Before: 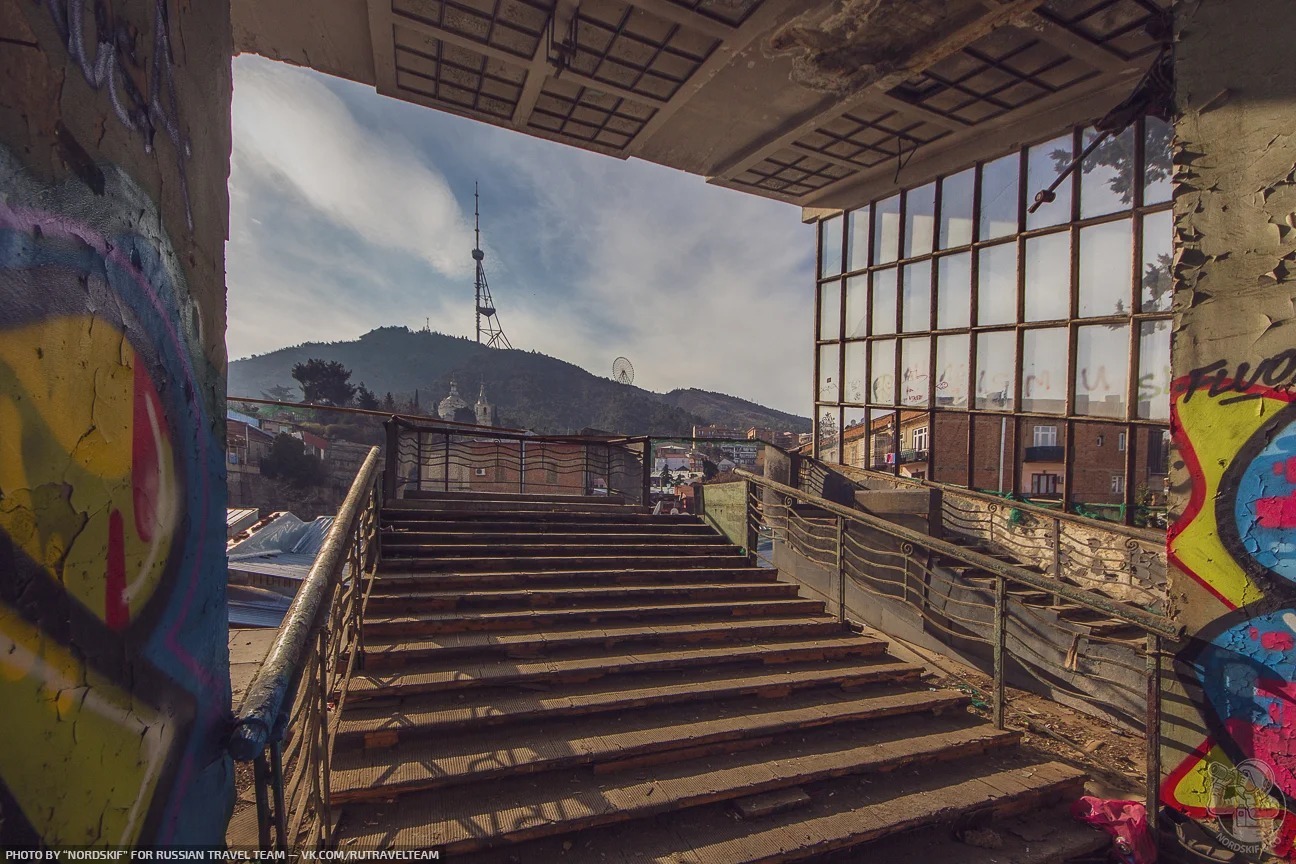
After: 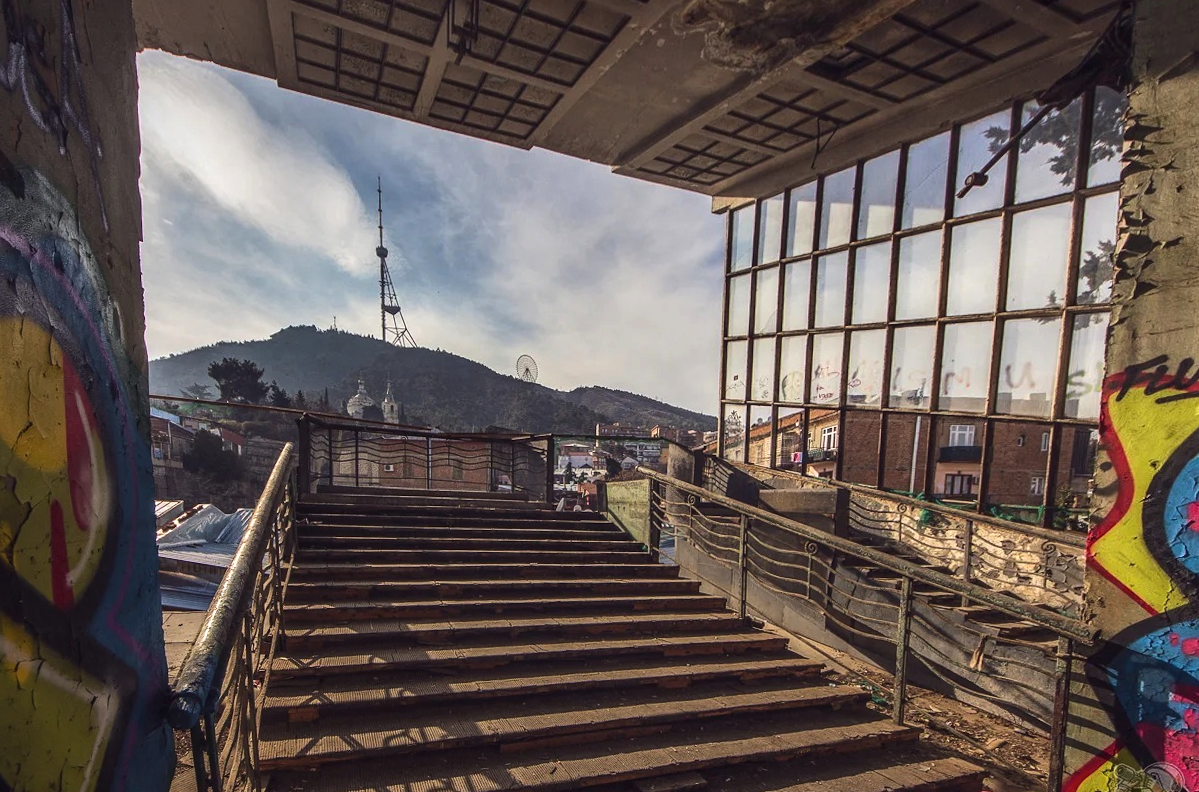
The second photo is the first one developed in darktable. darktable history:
crop: left 1.743%, right 0.268%, bottom 2.011%
tone equalizer: -8 EV -0.75 EV, -7 EV -0.7 EV, -6 EV -0.6 EV, -5 EV -0.4 EV, -3 EV 0.4 EV, -2 EV 0.6 EV, -1 EV 0.7 EV, +0 EV 0.75 EV, edges refinement/feathering 500, mask exposure compensation -1.57 EV, preserve details no
local contrast: detail 110%
rotate and perspective: rotation 0.062°, lens shift (vertical) 0.115, lens shift (horizontal) -0.133, crop left 0.047, crop right 0.94, crop top 0.061, crop bottom 0.94
